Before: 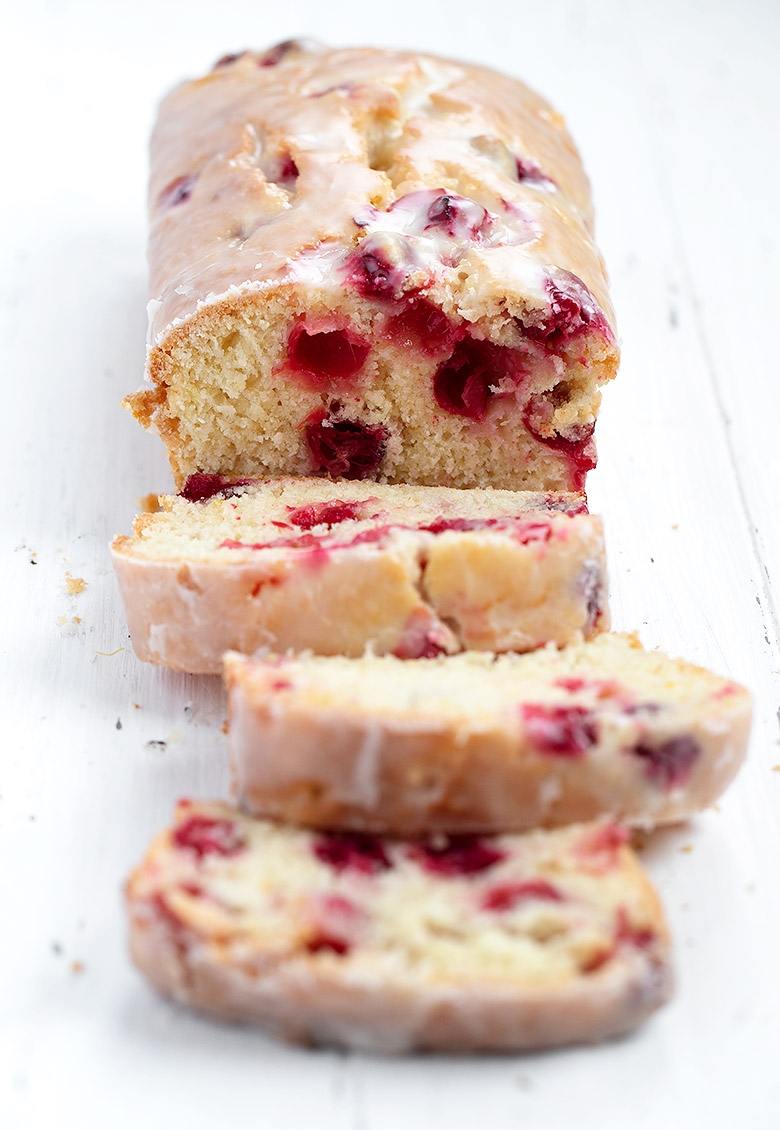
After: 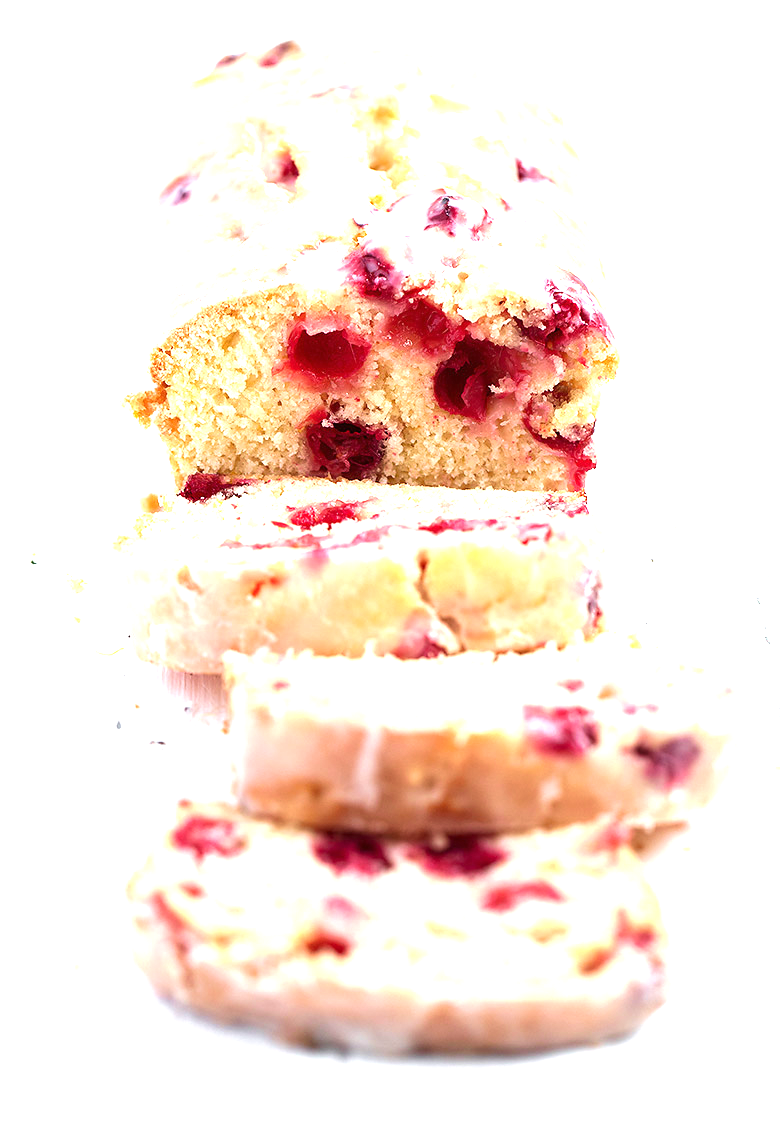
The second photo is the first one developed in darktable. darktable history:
exposure: black level correction 0, exposure 1.181 EV, compensate highlight preservation false
velvia: strength 39.12%
